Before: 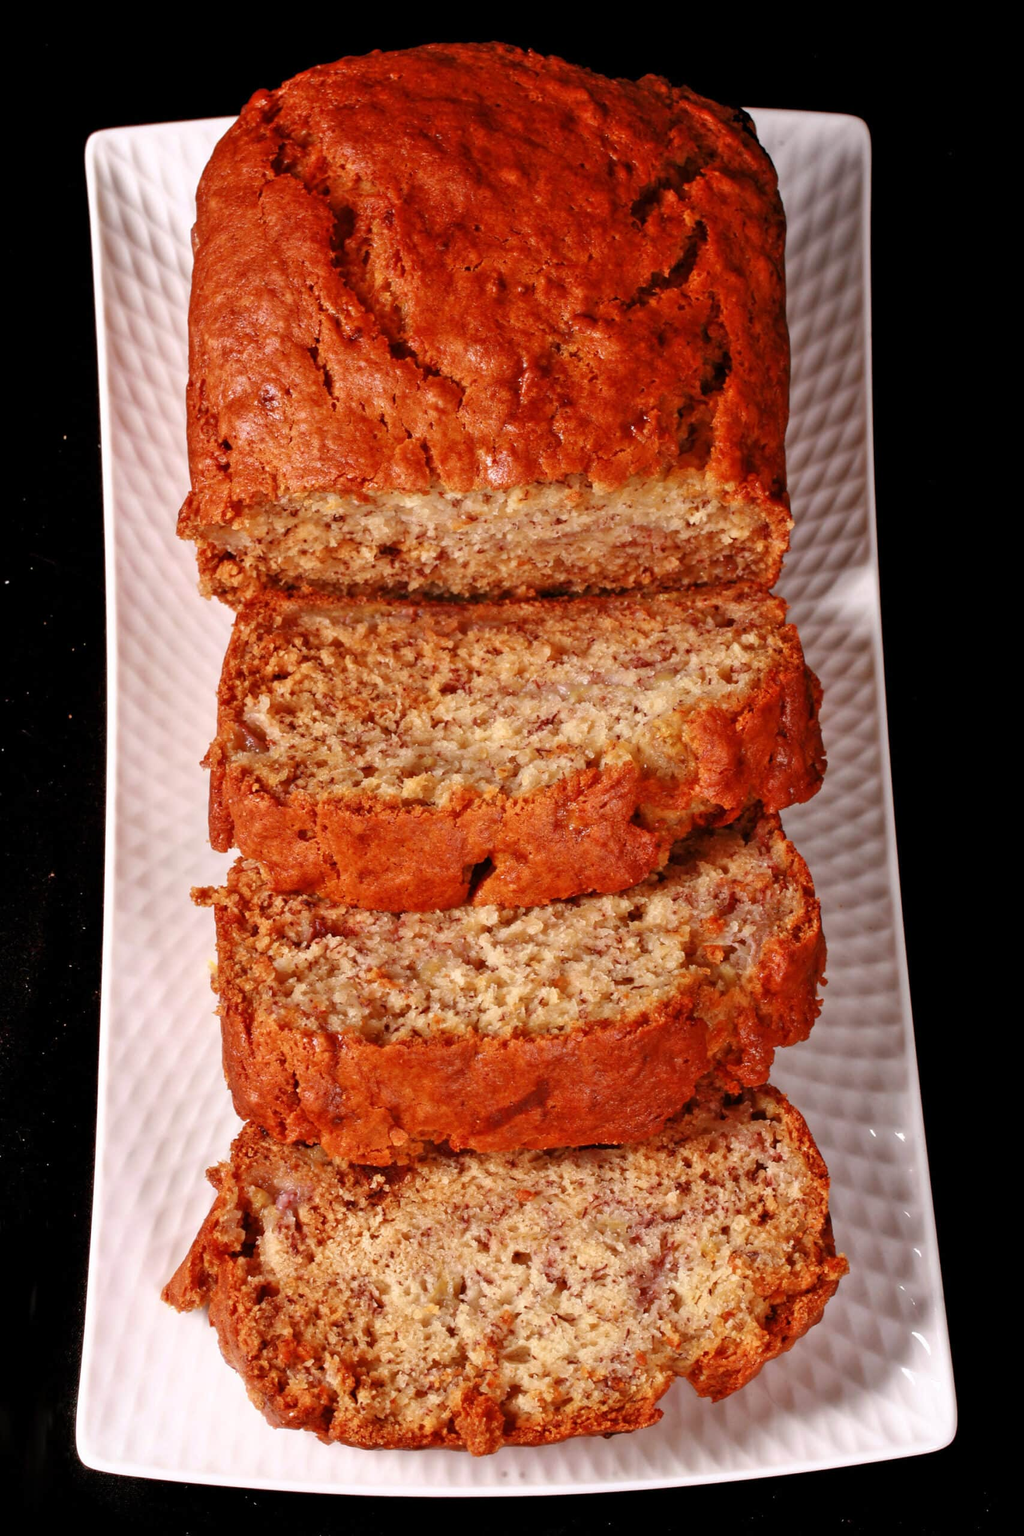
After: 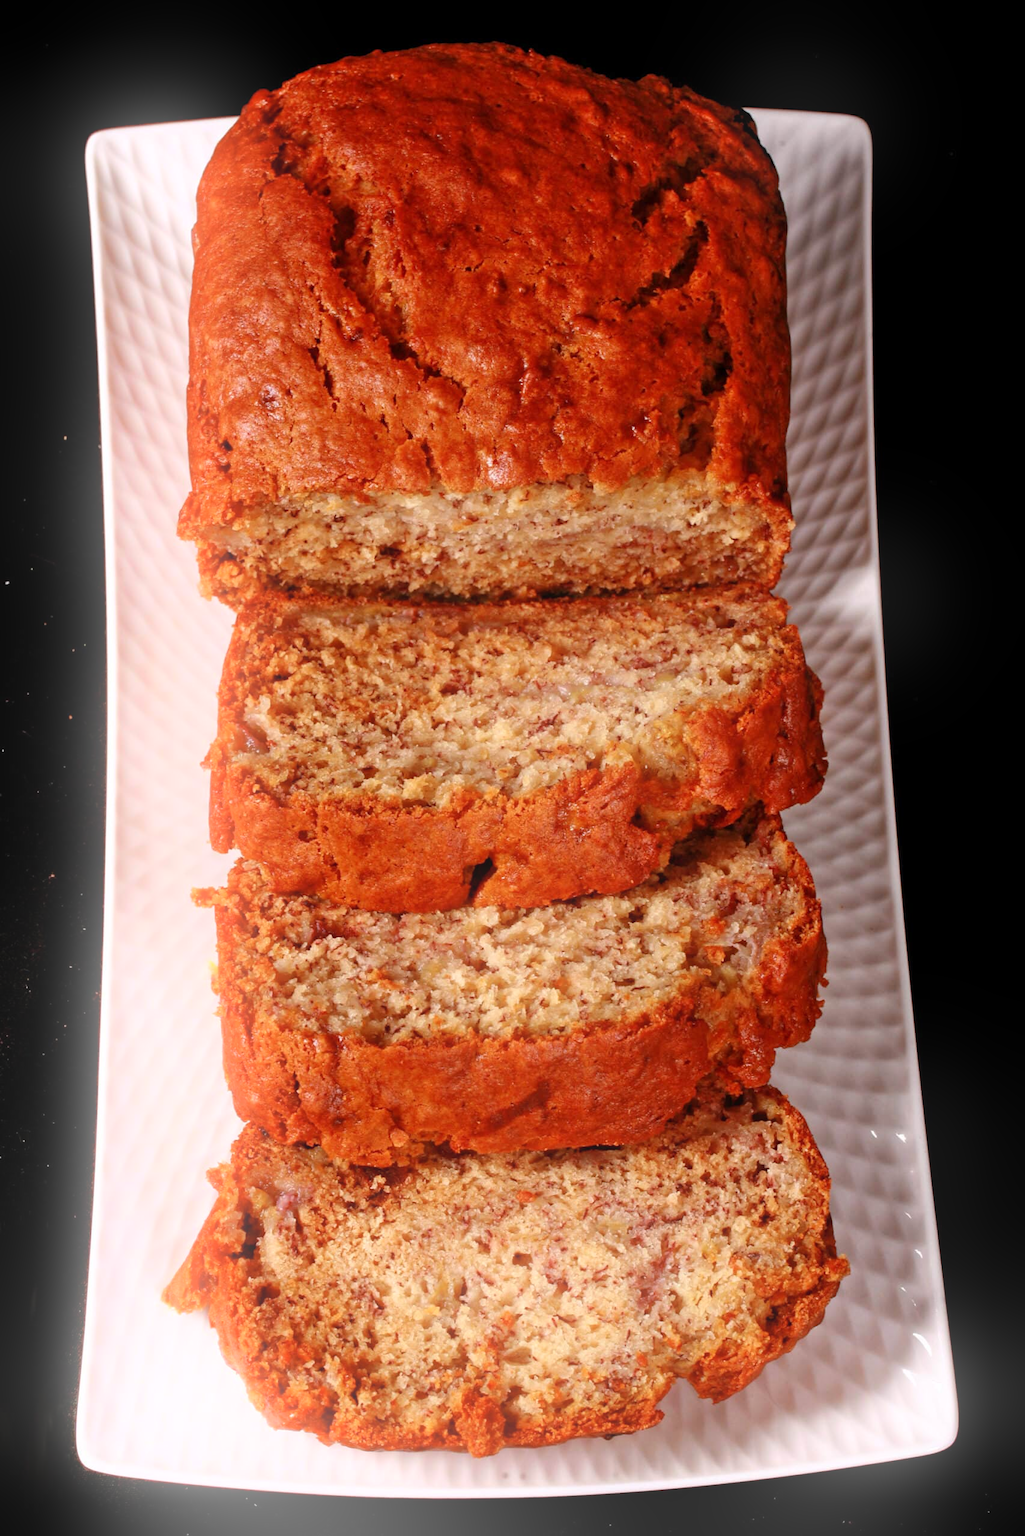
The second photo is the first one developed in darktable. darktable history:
bloom: on, module defaults
crop: bottom 0.071%
